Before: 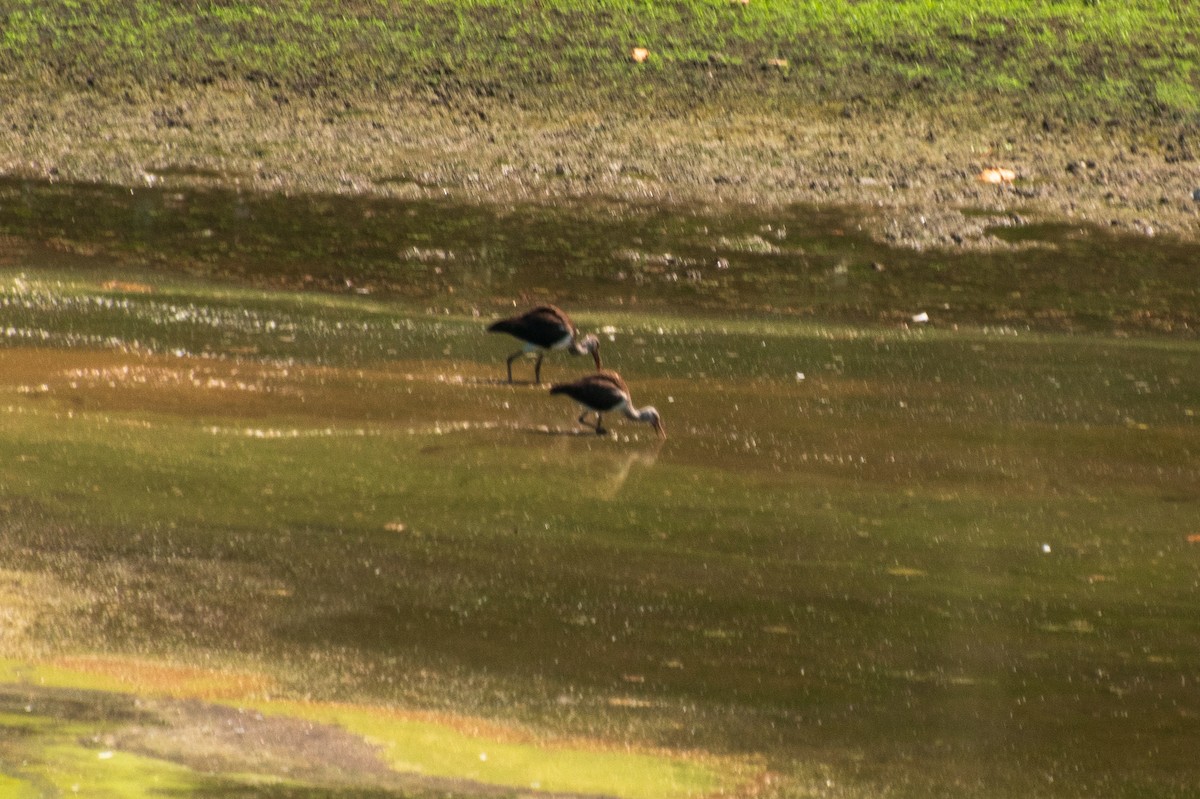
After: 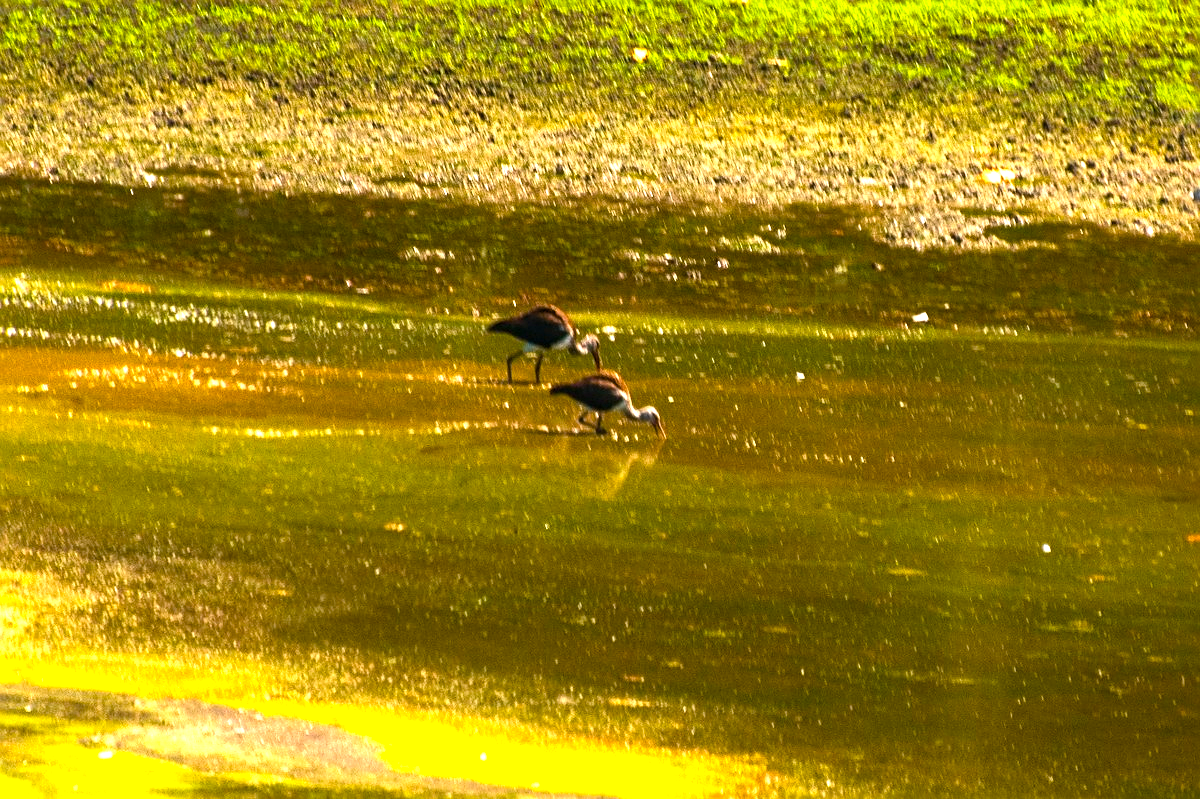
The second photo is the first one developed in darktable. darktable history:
tone equalizer: on, module defaults
exposure: black level correction 0, exposure 0.7 EV, compensate exposure bias true, compensate highlight preservation false
sharpen: on, module defaults
color balance rgb: linear chroma grading › global chroma 9%, perceptual saturation grading › global saturation 36%, perceptual saturation grading › shadows 35%, perceptual brilliance grading › global brilliance 15%, perceptual brilliance grading › shadows -35%, global vibrance 15%
